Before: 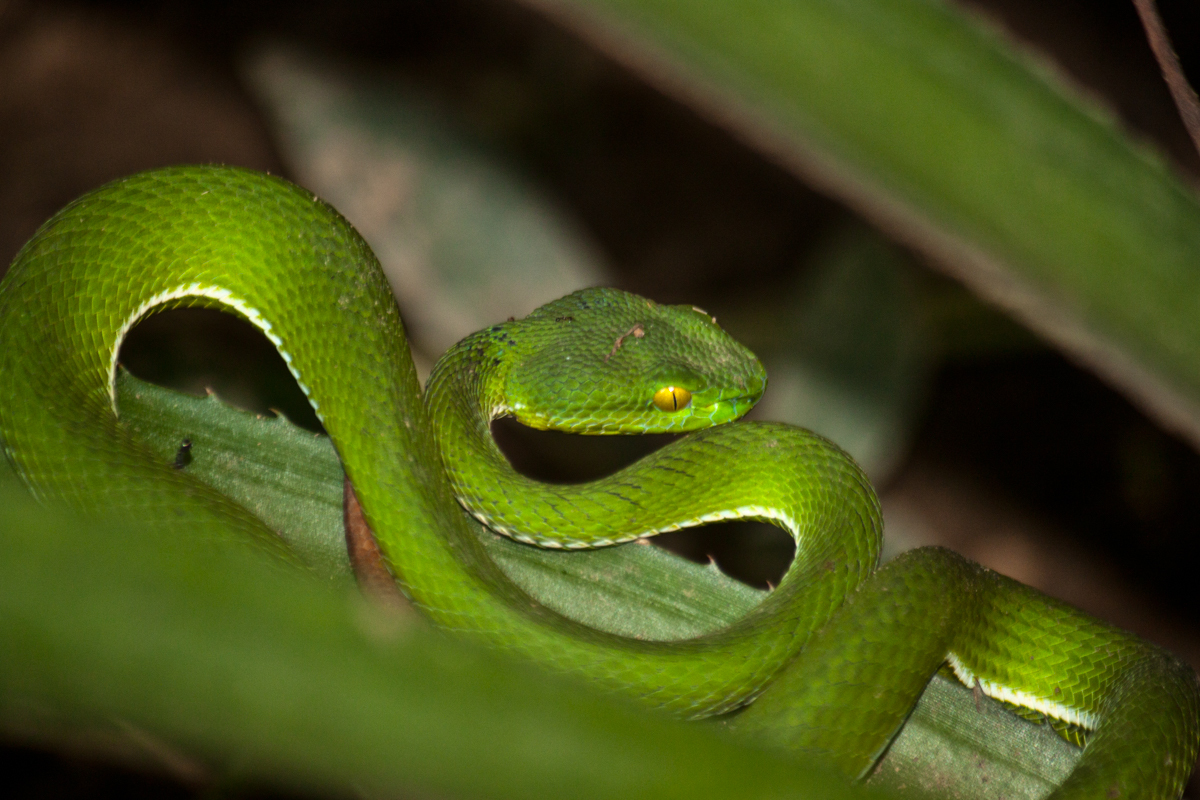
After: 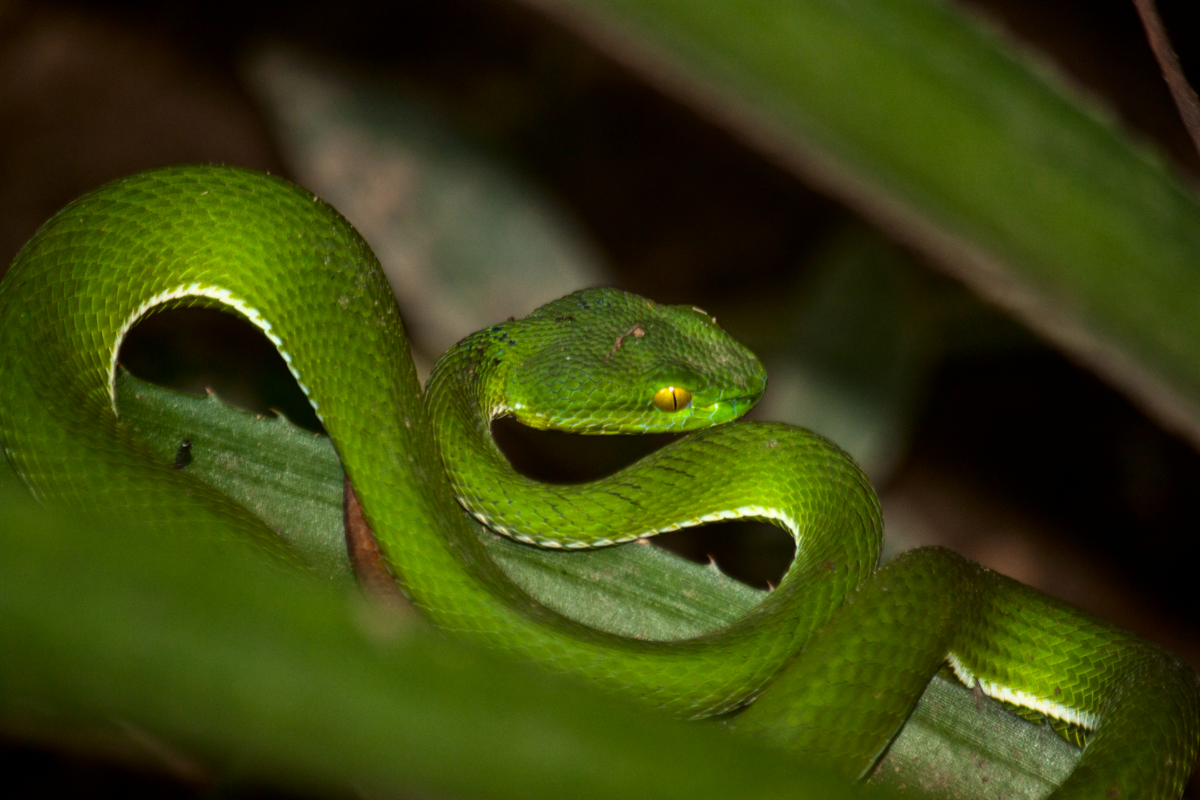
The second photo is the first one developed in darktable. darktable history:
contrast brightness saturation: brightness -0.099
